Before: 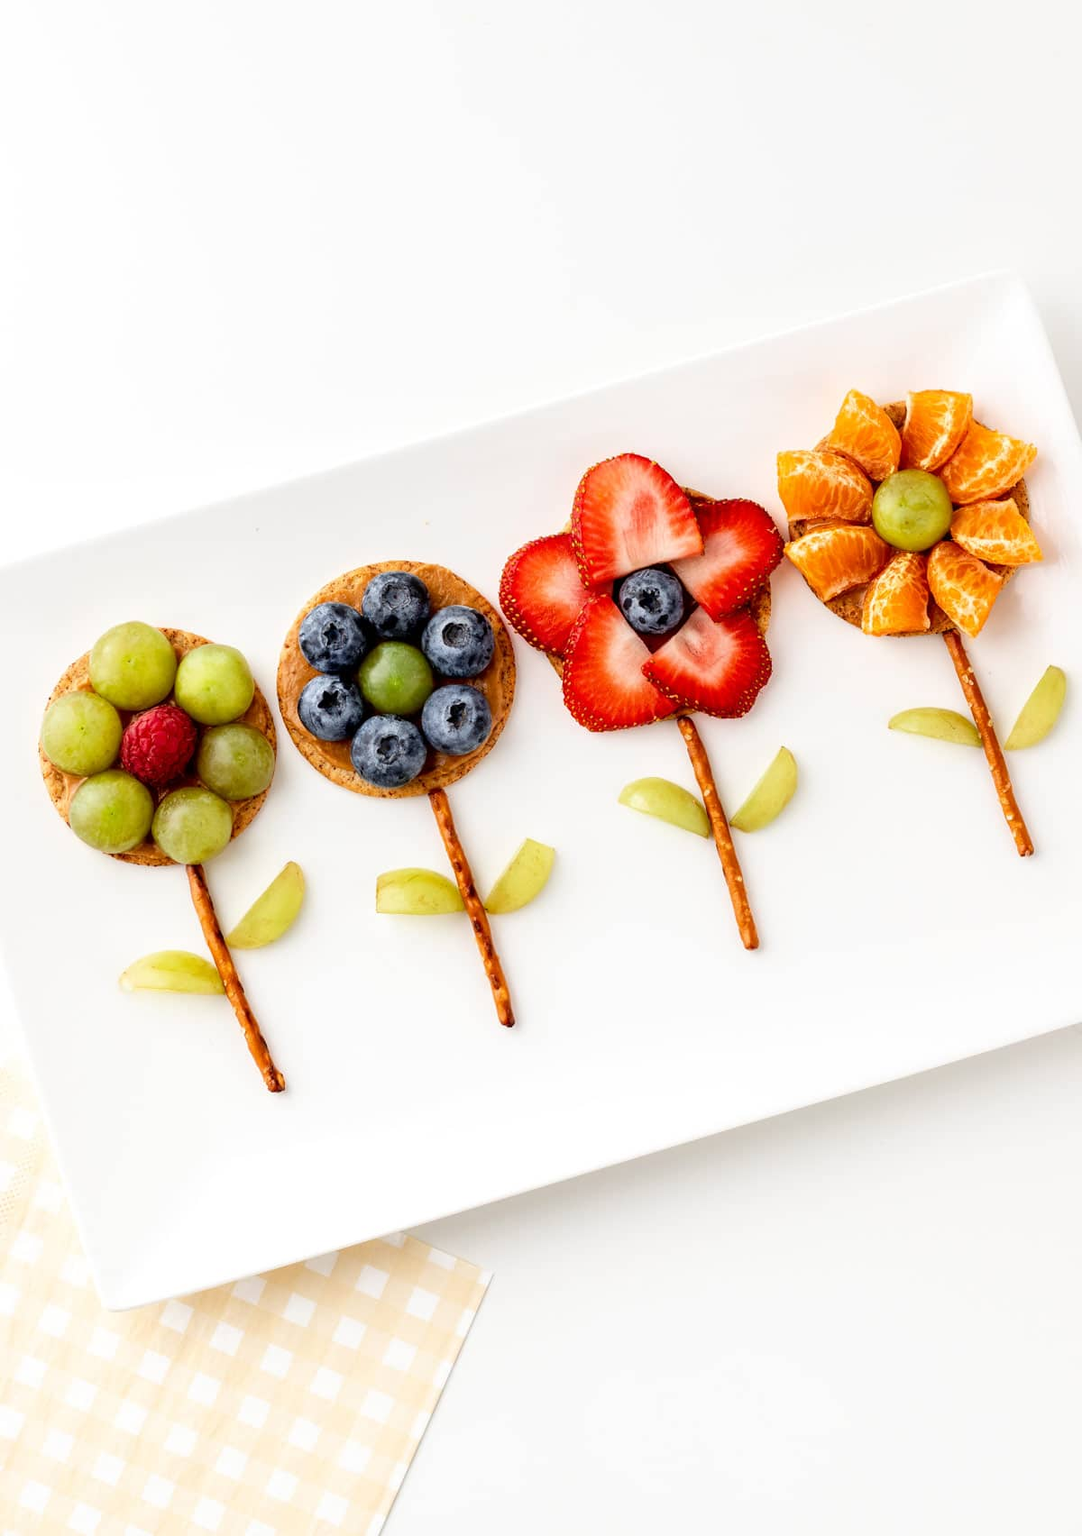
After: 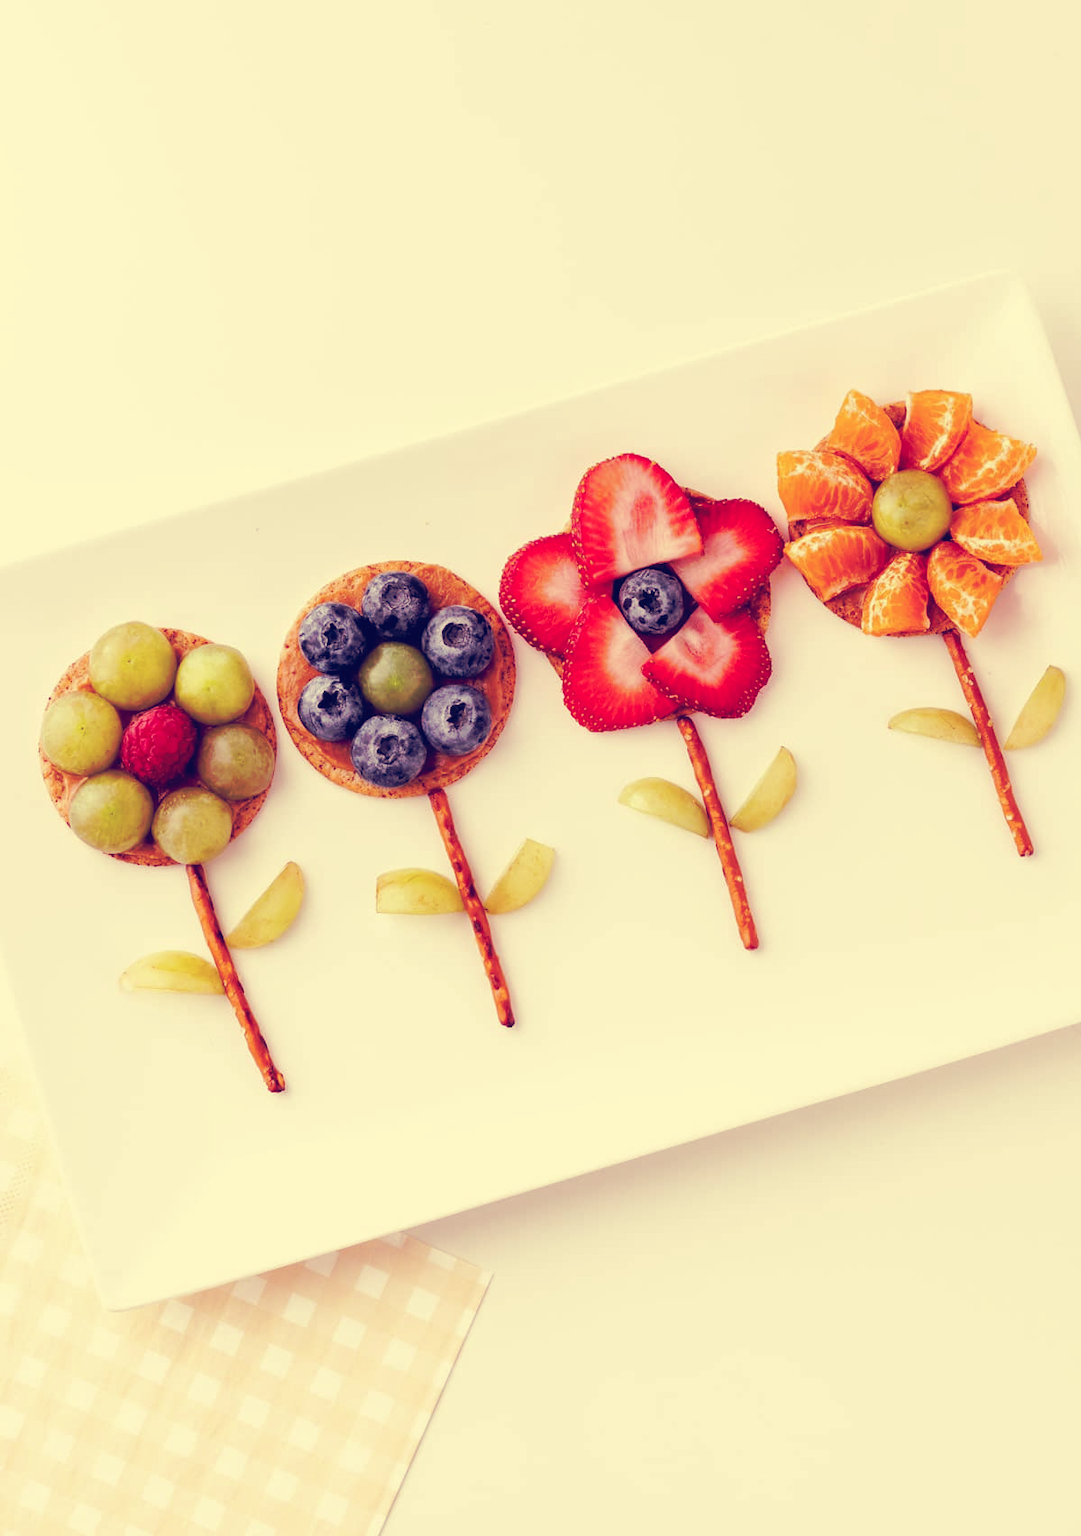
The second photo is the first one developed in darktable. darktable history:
tone curve: curves: ch0 [(0, 0) (0.003, 0.003) (0.011, 0.011) (0.025, 0.024) (0.044, 0.042) (0.069, 0.066) (0.1, 0.095) (0.136, 0.129) (0.177, 0.169) (0.224, 0.214) (0.277, 0.264) (0.335, 0.319) (0.399, 0.38) (0.468, 0.446) (0.543, 0.563) (0.623, 0.64) (0.709, 0.722) (0.801, 0.809) (0.898, 0.902) (1, 1)], preserve colors none
color look up table: target L [92.55, 91.78, 85.39, 87.3, 80.14, 70.02, 69.97, 66.82, 56.23, 51.21, 39.39, 37.22, 13.77, 200, 86.41, 68.96, 69.3, 66.11, 57.86, 55.48, 50.61, 50.77, 44.08, 30.65, 30.08, 18.61, 83.39, 69.92, 65.21, 58.93, 59.06, 55.18, 48.03, 49.13, 41.63, 33.52, 34.85, 35.81, 25.77, 16.51, 14.84, 9.109, 86.19, 82.42, 81.89, 64.59, 65.44, 46.48, 13.31], target a [-18.06, -1.804, -73.2, -31.57, -28.43, -55.88, -11.87, -29.26, -3.85, -46.69, -28.18, 1.783, 14.71, 0, 3.475, 38.53, 16.29, 48.1, 27.23, 75.6, 39.18, 54.45, 67.36, 21.78, 52.47, 35.44, 16.71, 42.79, 30.81, 77.69, 46.41, 81.89, -9.019, 54.03, 69.12, 18.64, 33, 61.98, 12.11, 47.1, 35.36, 25.59, -49.05, -55.69, -17.21, -33.72, -0.229, -23.73, 8.801], target b [30.2, 41.73, 56.82, 71.9, 29.73, 25.7, 56.25, 10.12, 27.56, 32.76, -1.35, -8.96, -21.12, 0, 65.75, 26.36, 55.62, 55.23, 15.19, 24.59, 36.12, 11.2, 25, 9.161, -1.839, -14.33, 17.37, -3.437, -18.86, -25.93, 1.341, -2.212, -43.76, -24.53, -48.32, -65.92, -11.93, -33.68, -50.87, -77.88, -39.02, -48.72, 15.9, 7.792, 7.342, -19.89, -0.656, -18.86, -35.09], num patches 49
